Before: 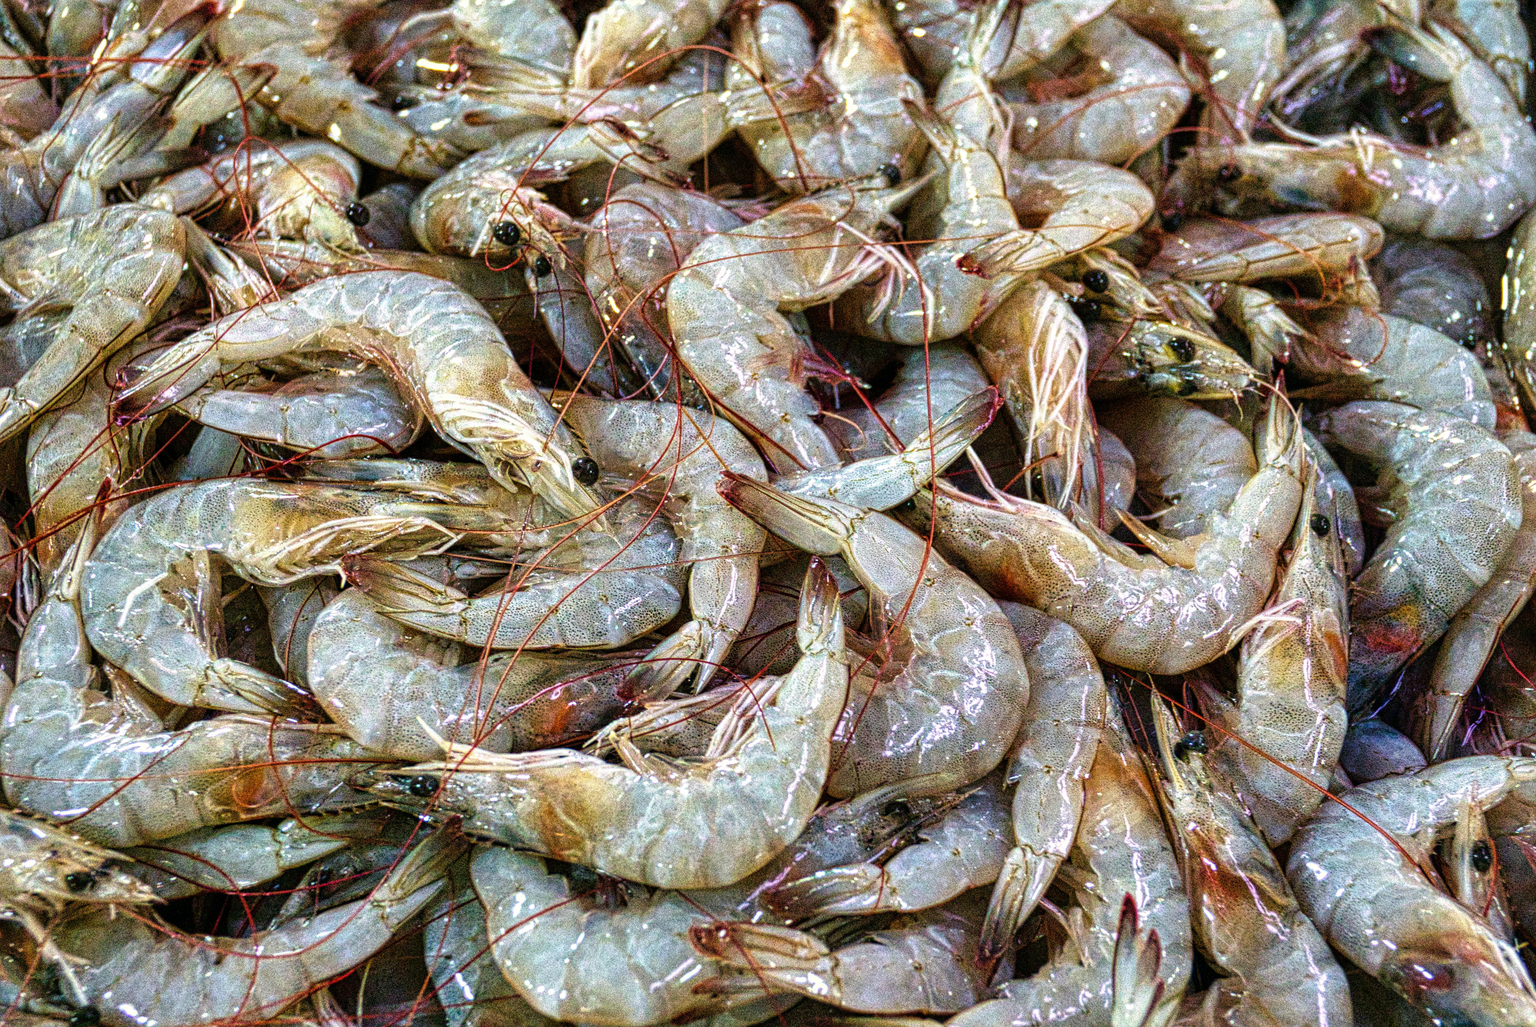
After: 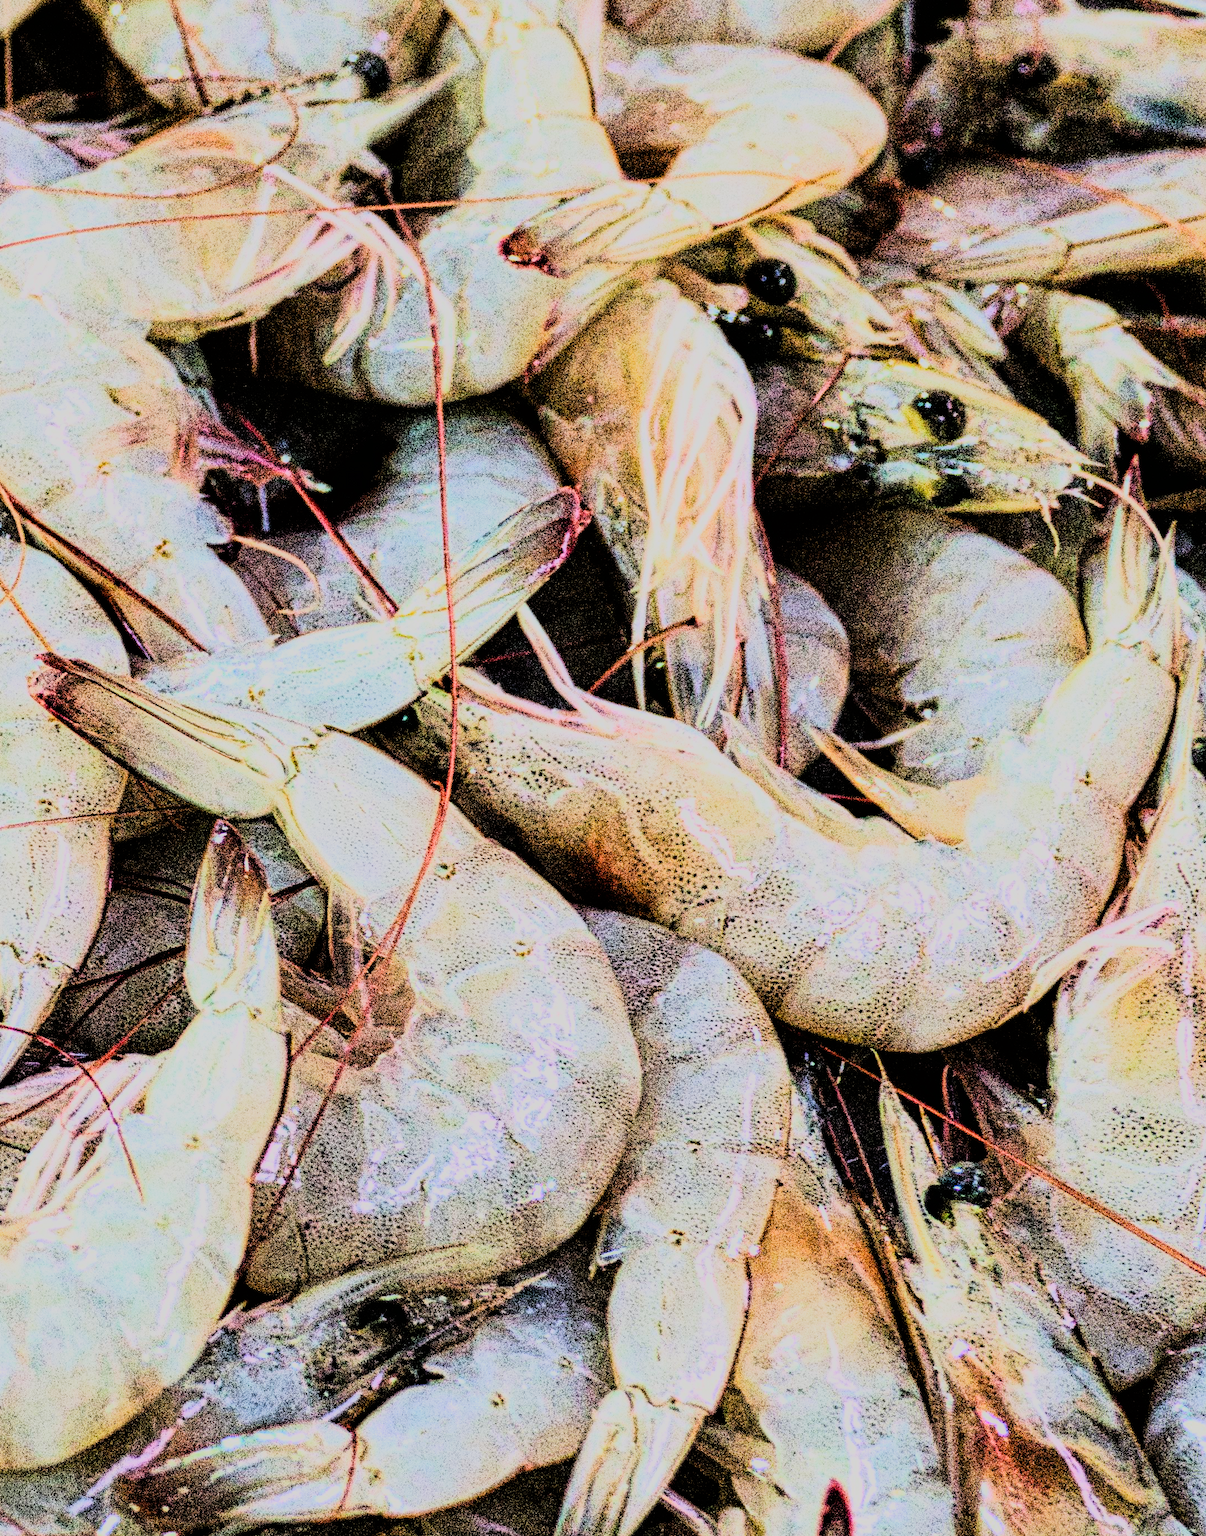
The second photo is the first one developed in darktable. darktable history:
crop: left 45.721%, top 13.393%, right 14.118%, bottom 10.01%
filmic rgb: black relative exposure -7.65 EV, white relative exposure 4.56 EV, hardness 3.61
rgb curve: curves: ch0 [(0, 0) (0.21, 0.15) (0.24, 0.21) (0.5, 0.75) (0.75, 0.96) (0.89, 0.99) (1, 1)]; ch1 [(0, 0.02) (0.21, 0.13) (0.25, 0.2) (0.5, 0.67) (0.75, 0.9) (0.89, 0.97) (1, 1)]; ch2 [(0, 0.02) (0.21, 0.13) (0.25, 0.2) (0.5, 0.67) (0.75, 0.9) (0.89, 0.97) (1, 1)], compensate middle gray true
